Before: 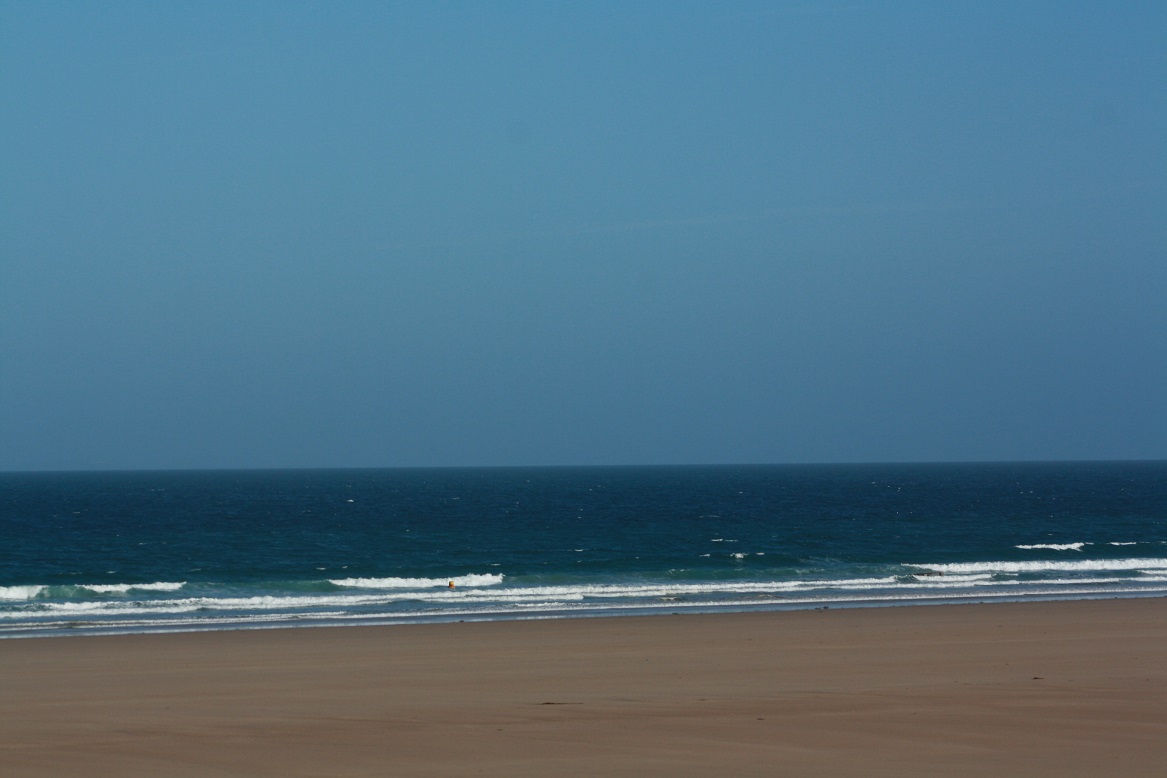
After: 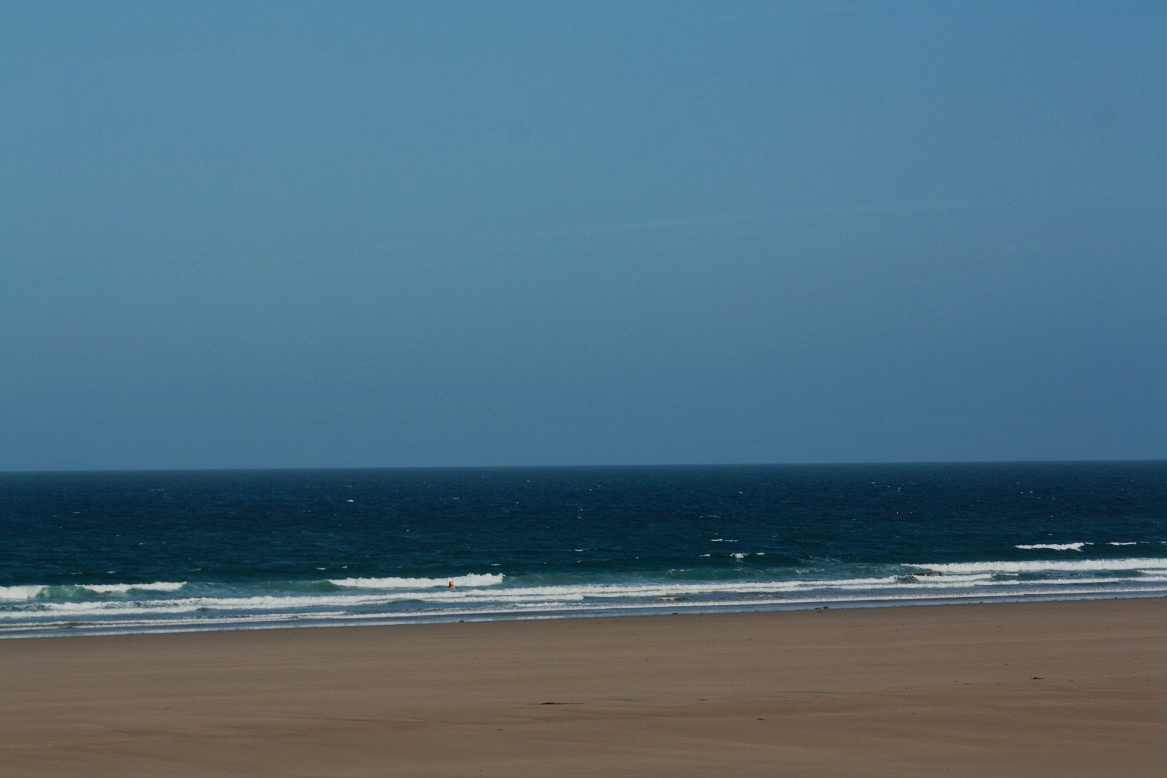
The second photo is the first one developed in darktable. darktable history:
filmic rgb: black relative exposure -7.65 EV, white relative exposure 4.56 EV, hardness 3.61
local contrast: mode bilateral grid, contrast 19, coarseness 50, detail 119%, midtone range 0.2
